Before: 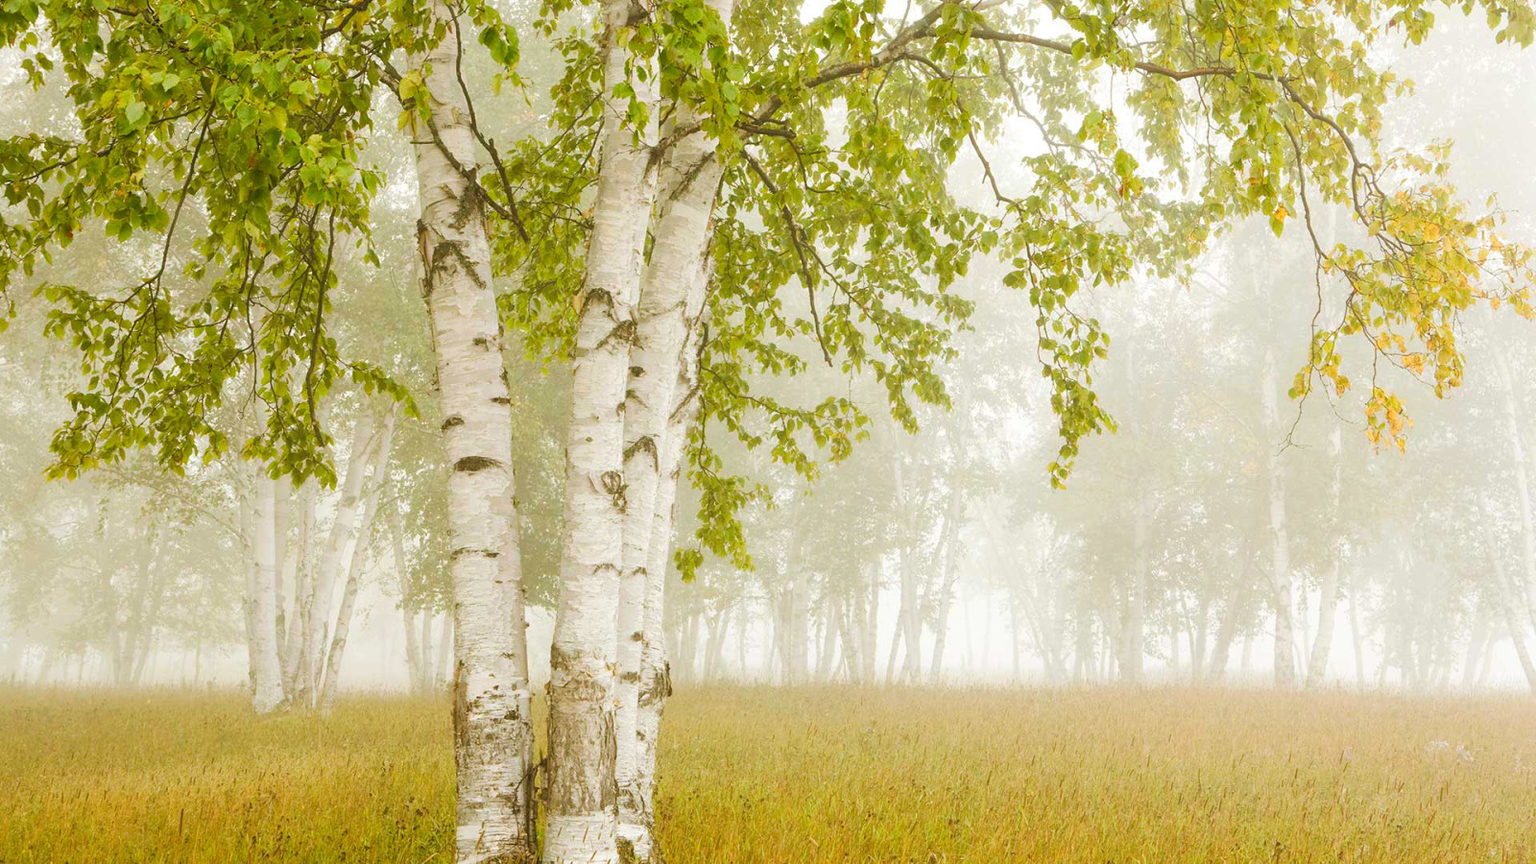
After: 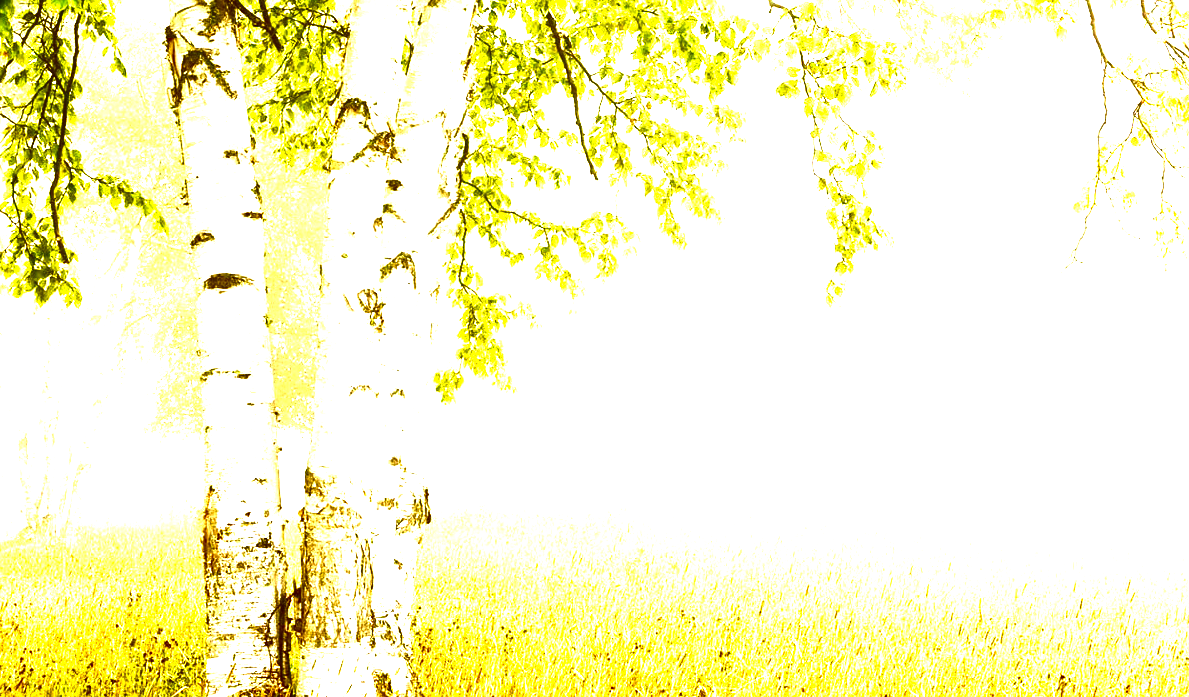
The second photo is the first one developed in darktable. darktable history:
crop: left 16.869%, top 22.445%, right 8.804%
exposure: black level correction -0.023, exposure 1.396 EV, compensate exposure bias true, compensate highlight preservation false
local contrast: mode bilateral grid, contrast 27, coarseness 15, detail 116%, midtone range 0.2
sharpen: amount 0.208
contrast brightness saturation: brightness -0.982, saturation 0.993
color correction: highlights a* 0.531, highlights b* 2.77, saturation 1.1
color balance rgb: highlights gain › chroma 3.008%, highlights gain › hue 77.86°, perceptual saturation grading › global saturation 20%, perceptual saturation grading › highlights -49.117%, perceptual saturation grading › shadows 24.064%, global vibrance 7.341%, saturation formula JzAzBz (2021)
